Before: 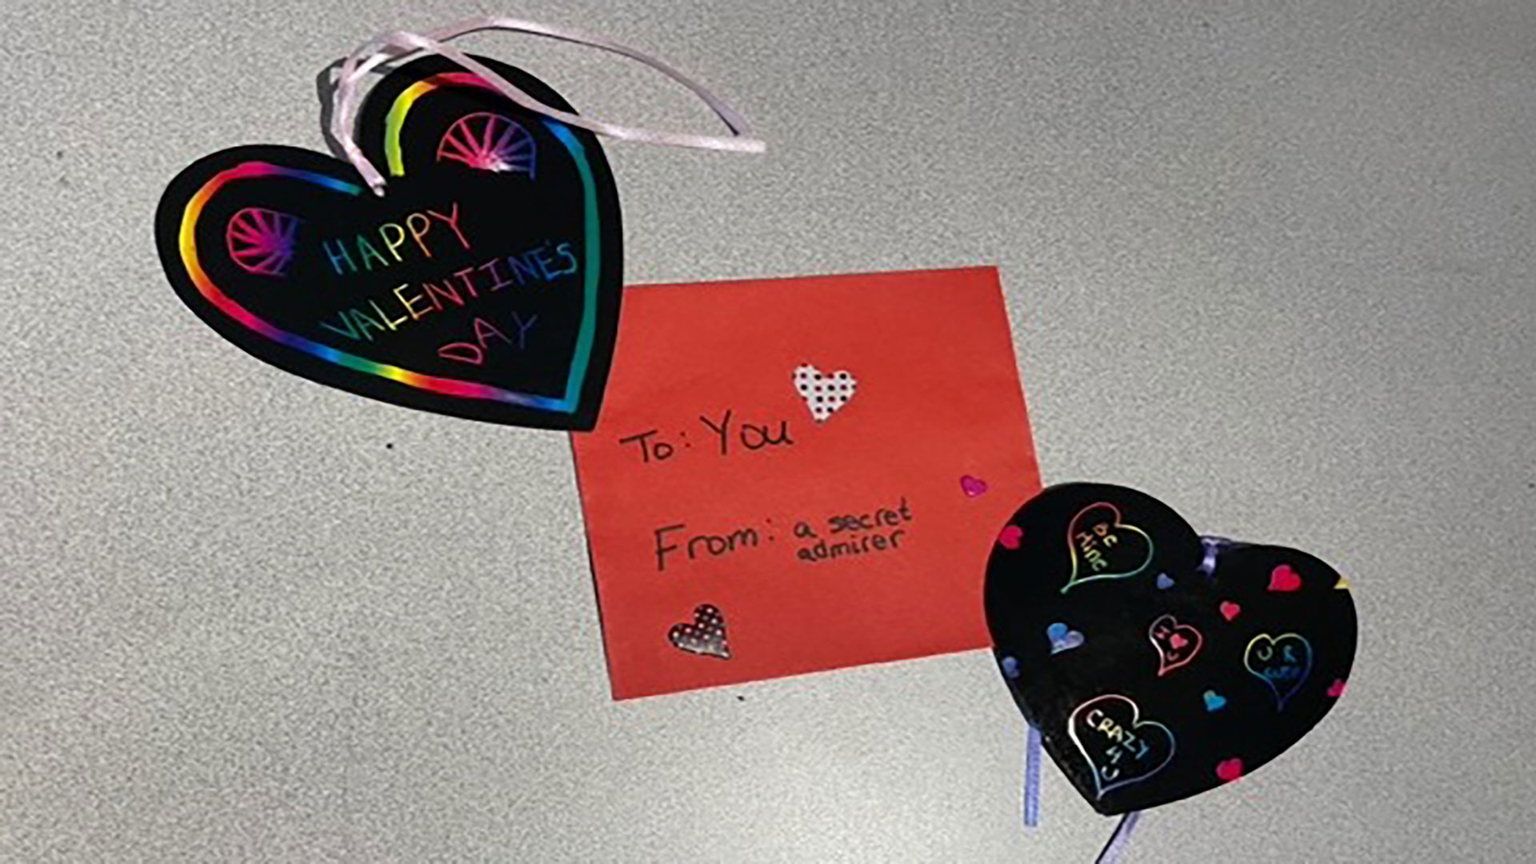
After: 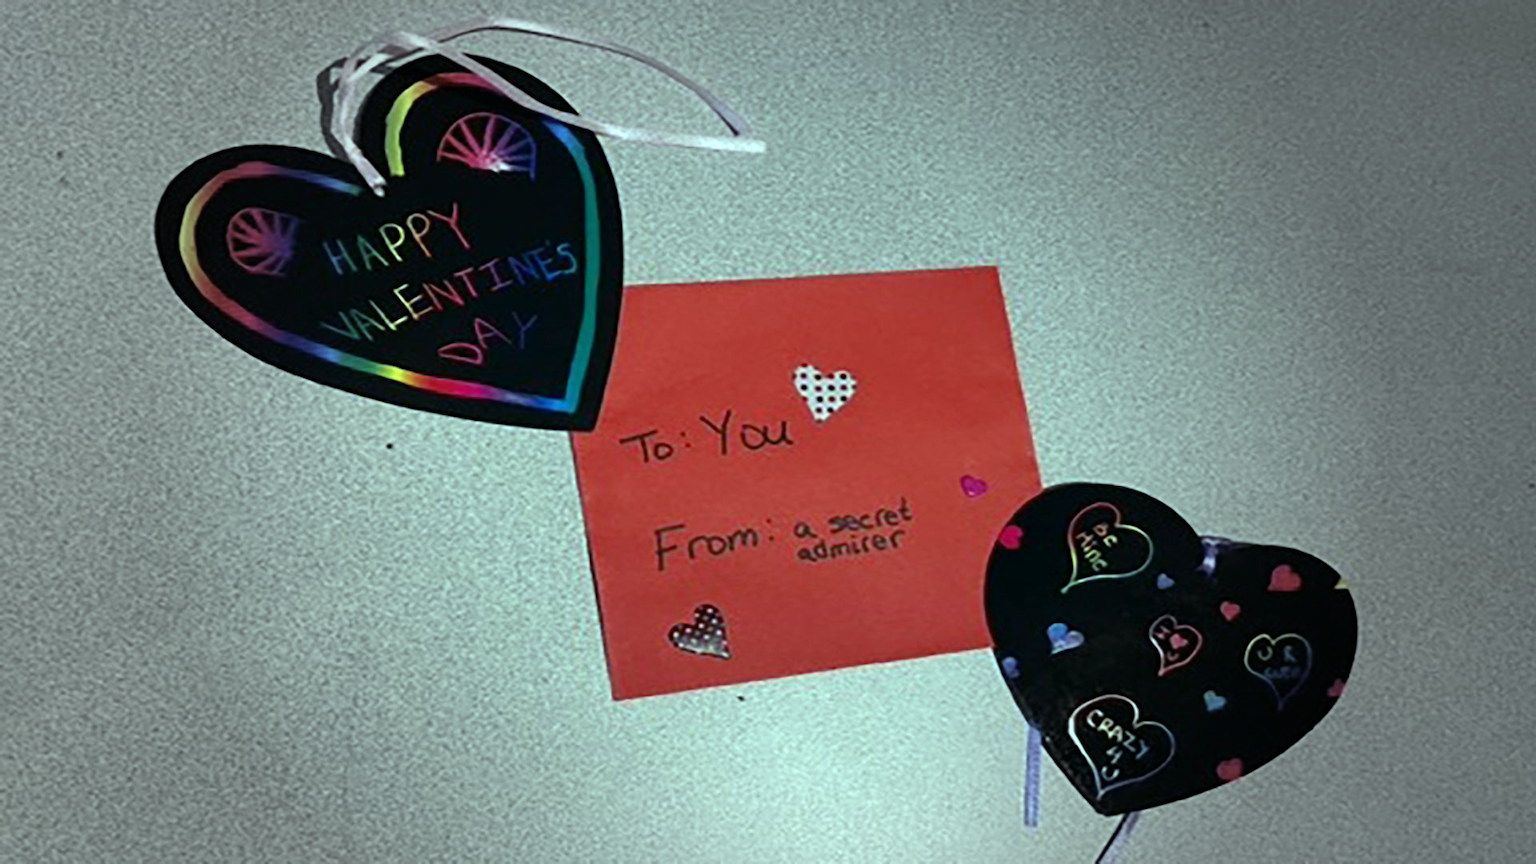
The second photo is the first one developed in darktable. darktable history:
color balance: mode lift, gamma, gain (sRGB), lift [0.997, 0.979, 1.021, 1.011], gamma [1, 1.084, 0.916, 0.998], gain [1, 0.87, 1.13, 1.101], contrast 4.55%, contrast fulcrum 38.24%, output saturation 104.09%
vignetting: fall-off start 40%, fall-off radius 40%
